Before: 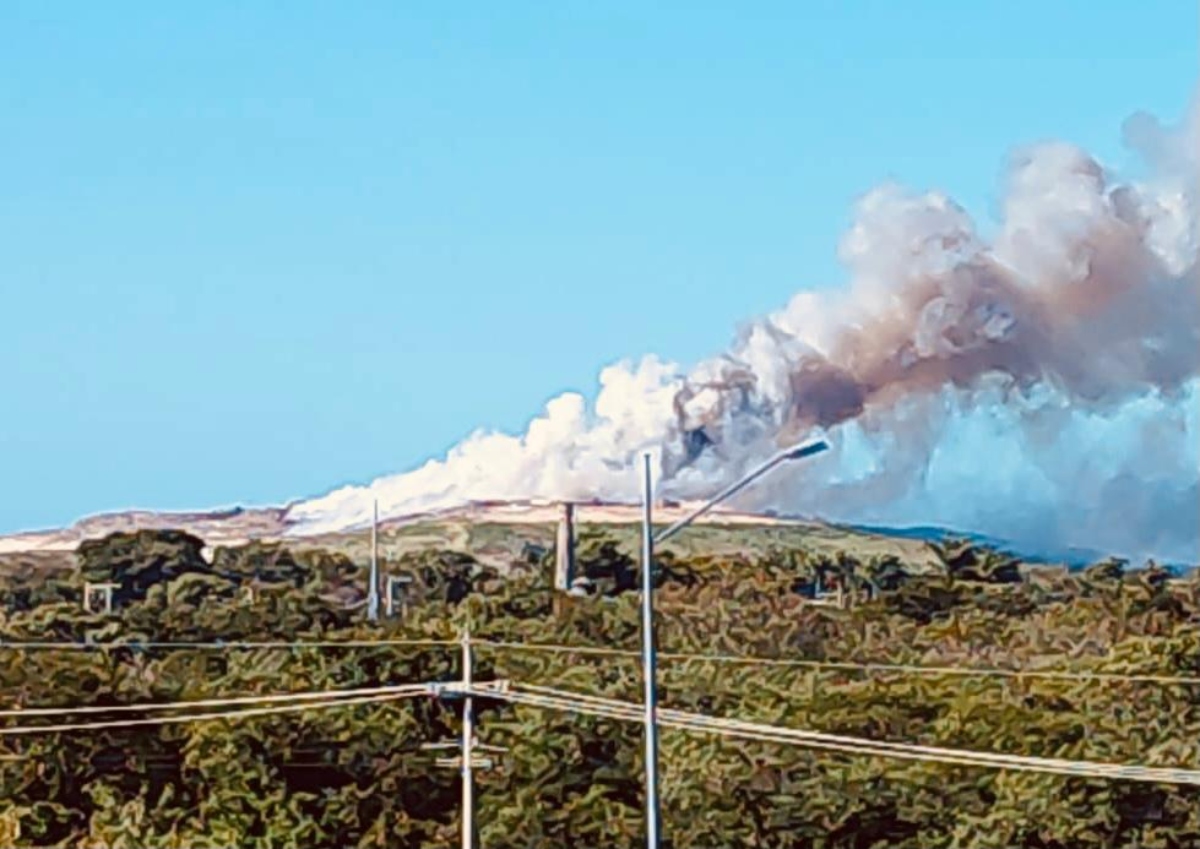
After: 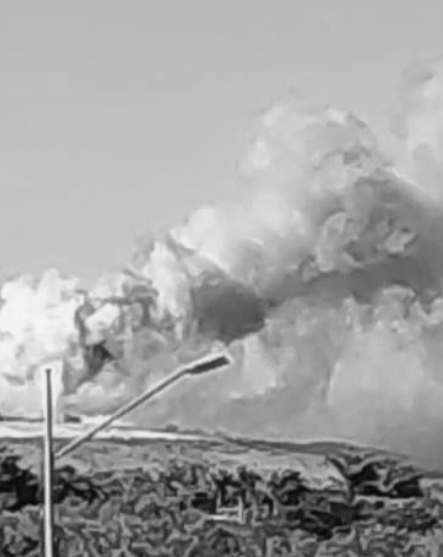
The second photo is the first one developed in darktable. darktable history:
white balance: red 1.004, blue 1.096
monochrome: a -11.7, b 1.62, size 0.5, highlights 0.38
crop and rotate: left 49.936%, top 10.094%, right 13.136%, bottom 24.256%
